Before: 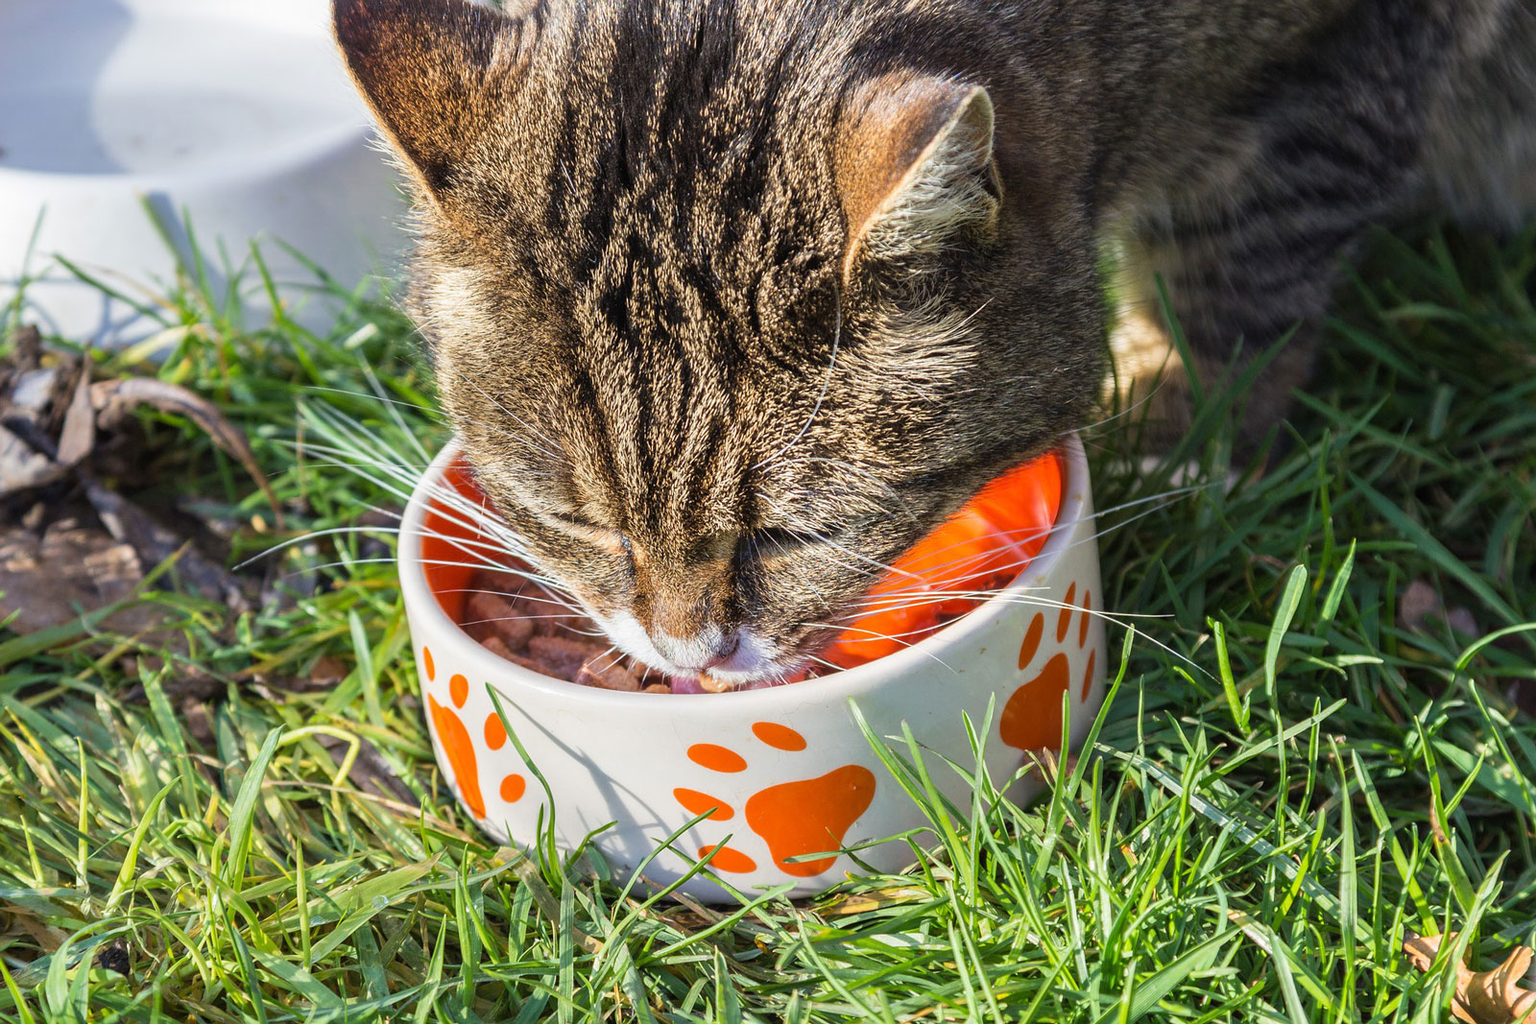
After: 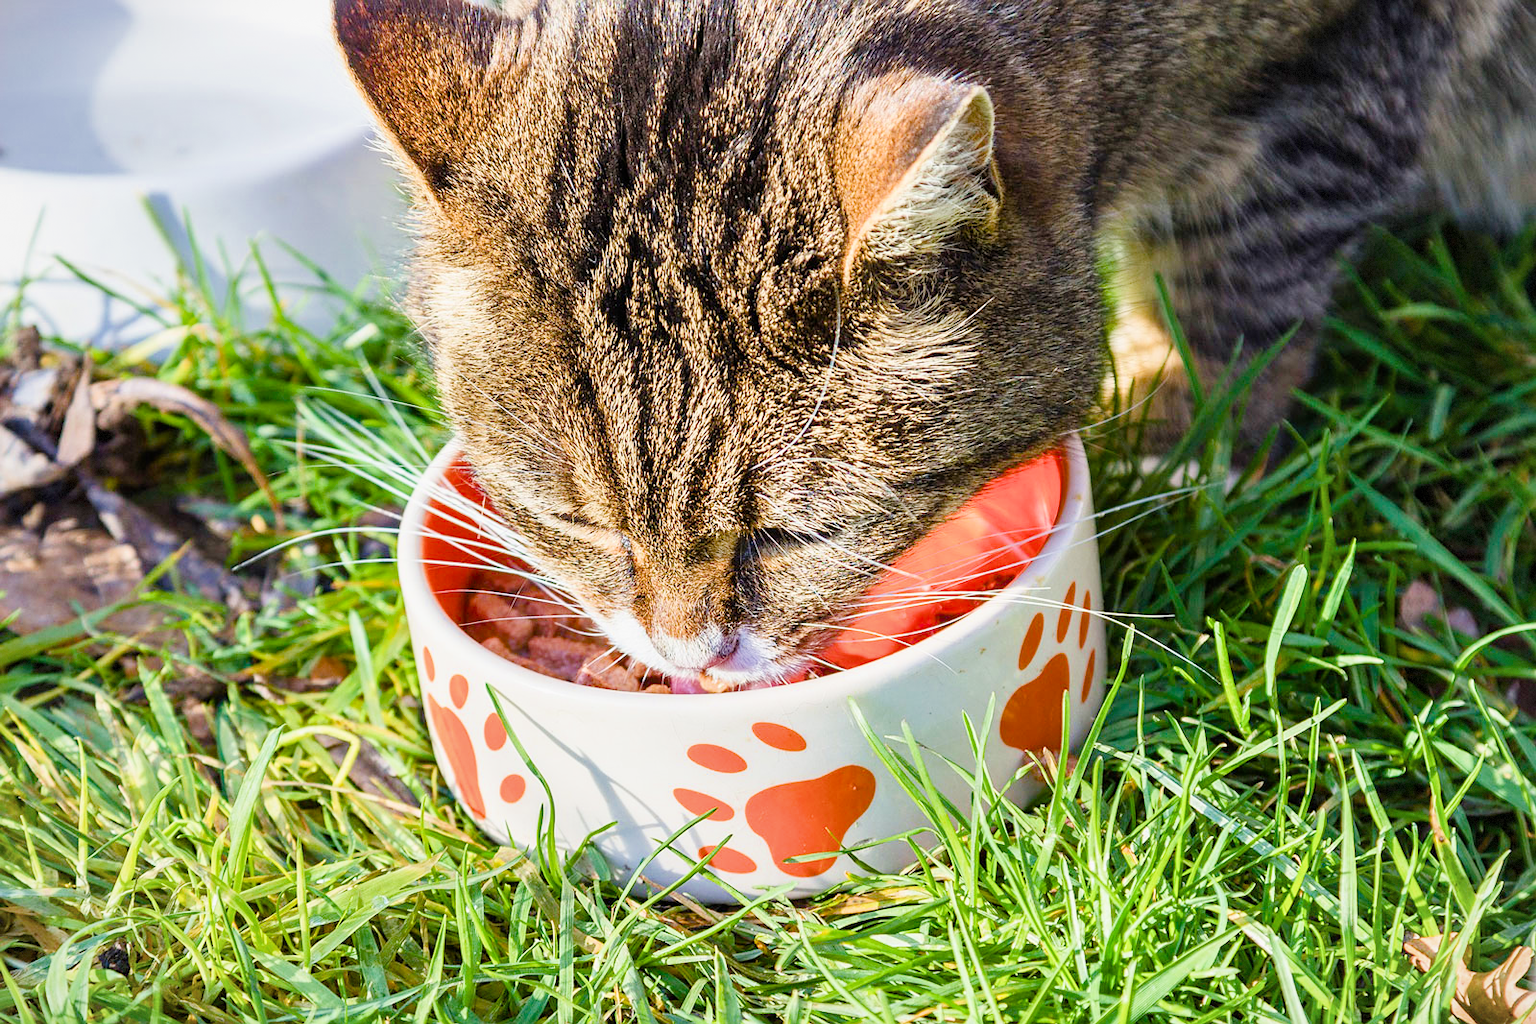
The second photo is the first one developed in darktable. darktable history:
exposure: exposure 0.6 EV, compensate highlight preservation false
filmic rgb: black relative exposure -7.65 EV, white relative exposure 4.56 EV, hardness 3.61
sharpen: amount 0.2
vignetting: fall-off start 85%, fall-off radius 80%, brightness -0.182, saturation -0.3, width/height ratio 1.219, dithering 8-bit output, unbound false
shadows and highlights: shadows 37.27, highlights -28.18, soften with gaussian
color balance rgb: linear chroma grading › shadows -2.2%, linear chroma grading › highlights -15%, linear chroma grading › global chroma -10%, linear chroma grading › mid-tones -10%, perceptual saturation grading › global saturation 45%, perceptual saturation grading › highlights -50%, perceptual saturation grading › shadows 30%, perceptual brilliance grading › global brilliance 18%, global vibrance 45%
